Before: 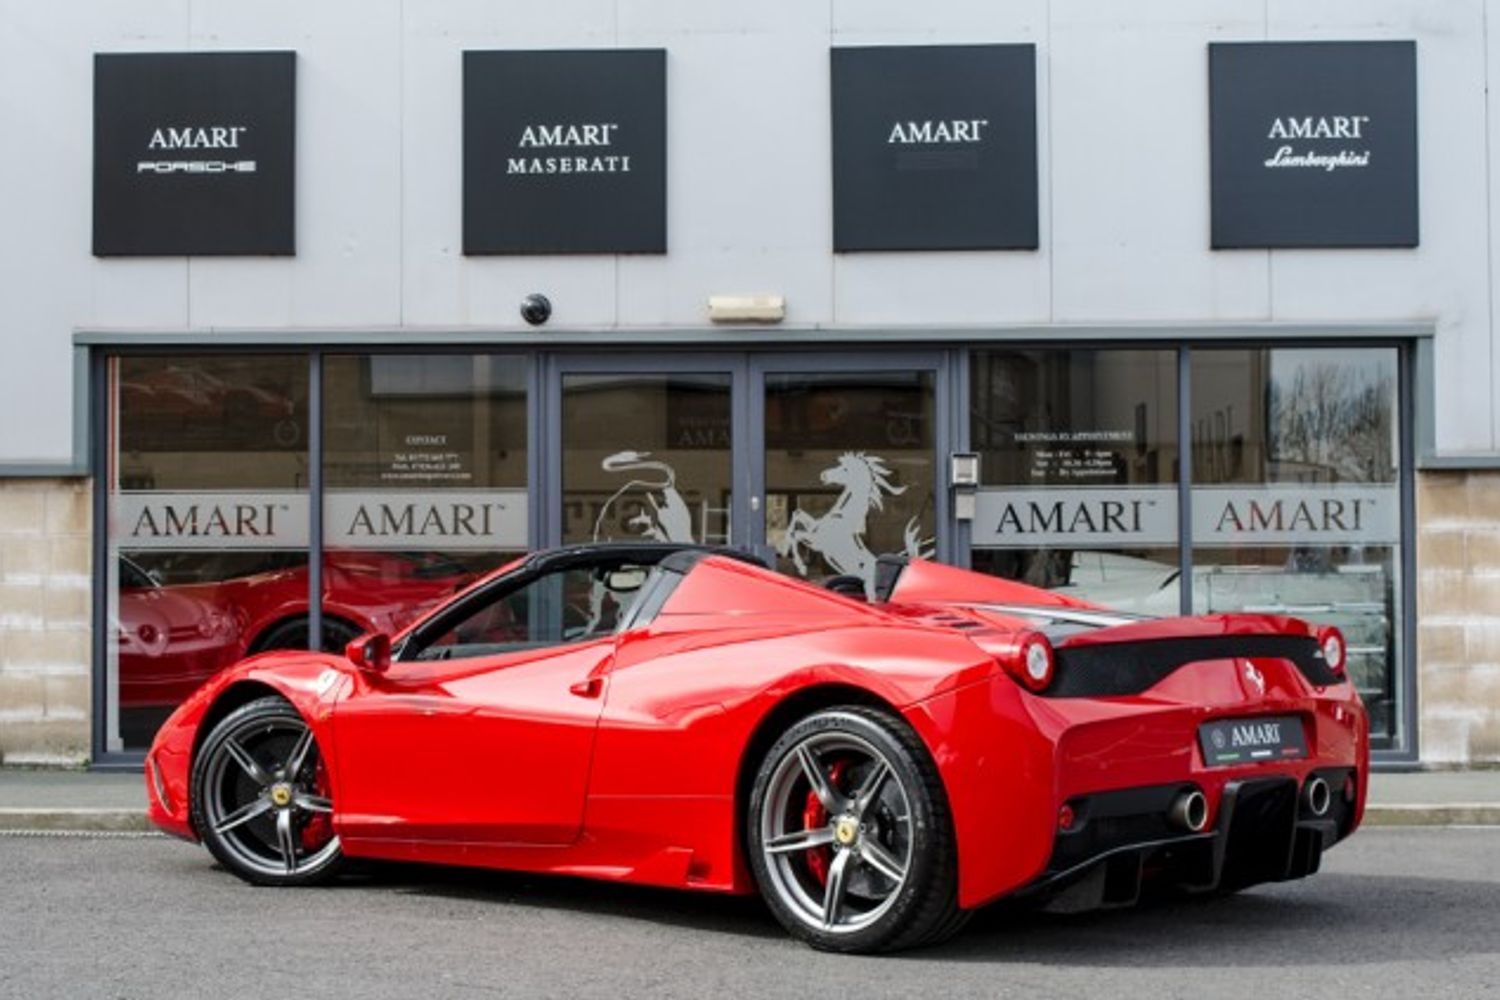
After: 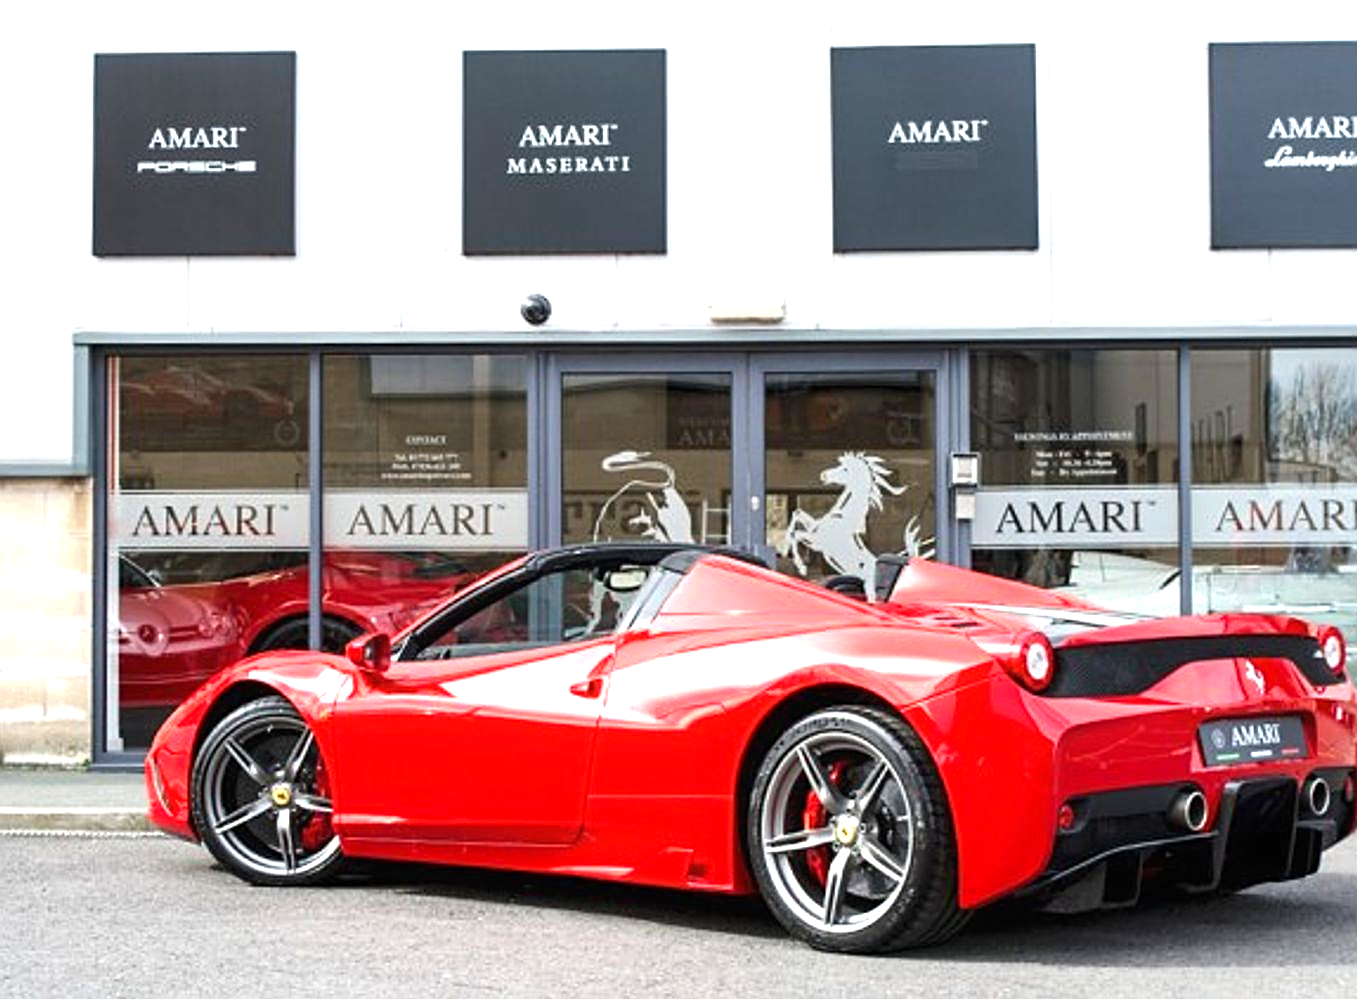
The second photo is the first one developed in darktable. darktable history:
exposure: black level correction 0, exposure 1.096 EV, compensate exposure bias true, compensate highlight preservation false
sharpen: on, module defaults
crop: right 9.509%, bottom 0.032%
contrast equalizer: octaves 7, y [[0.5, 0.5, 0.472, 0.5, 0.5, 0.5], [0.5 ×6], [0.5 ×6], [0 ×6], [0 ×6]]
